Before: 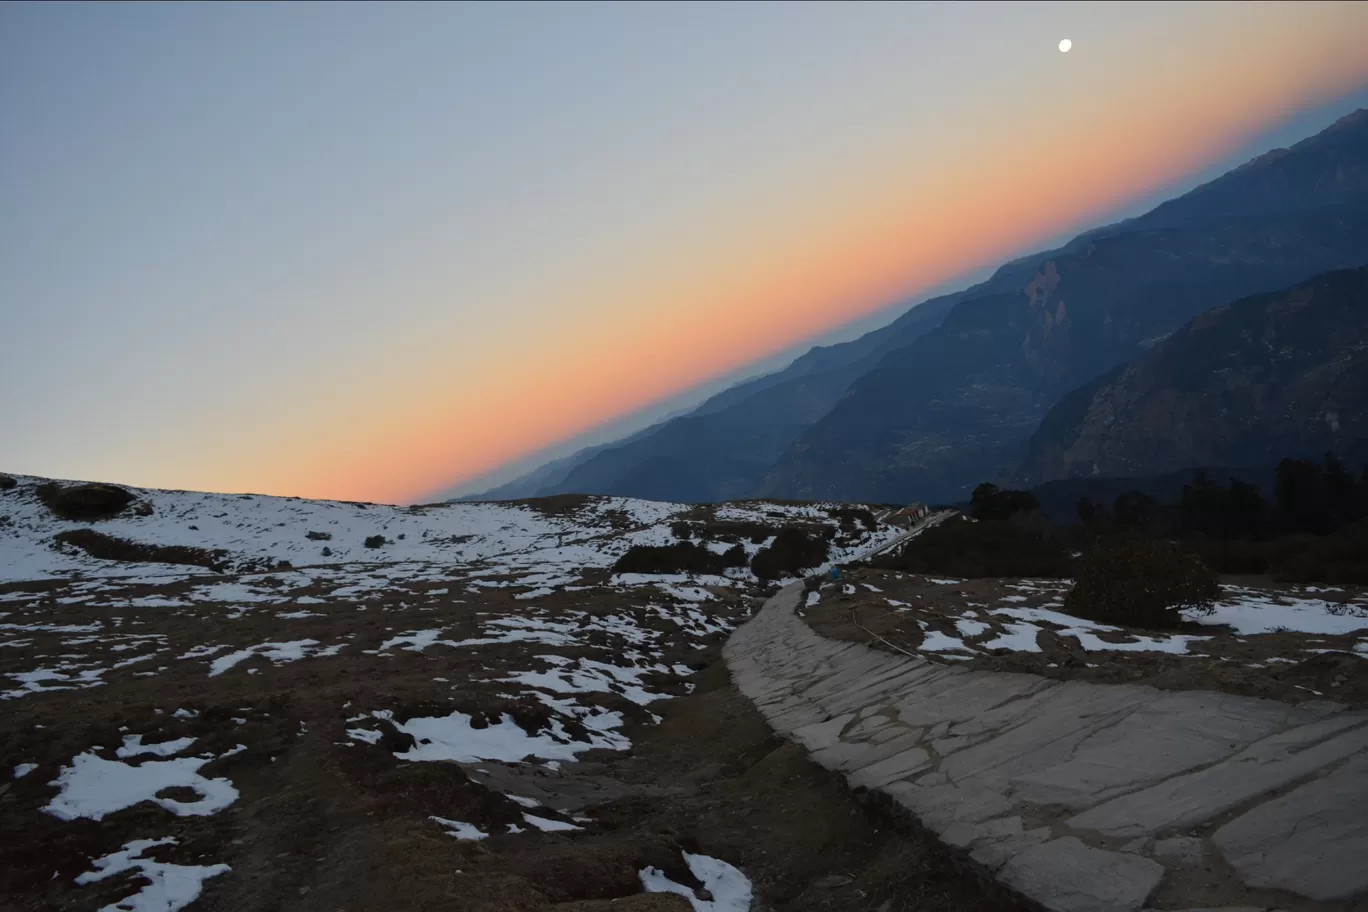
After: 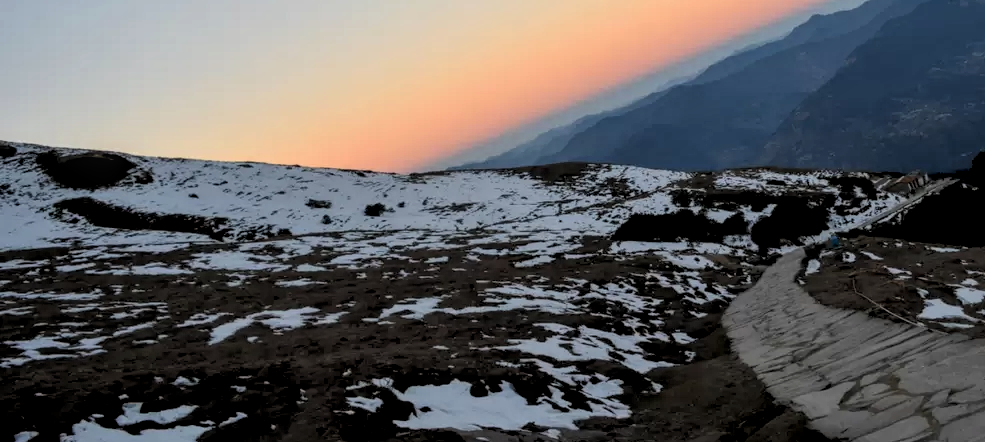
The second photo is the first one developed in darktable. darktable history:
crop: top 36.498%, right 27.964%, bottom 14.995%
rgb levels: levels [[0.01, 0.419, 0.839], [0, 0.5, 1], [0, 0.5, 1]]
local contrast: detail 130%
